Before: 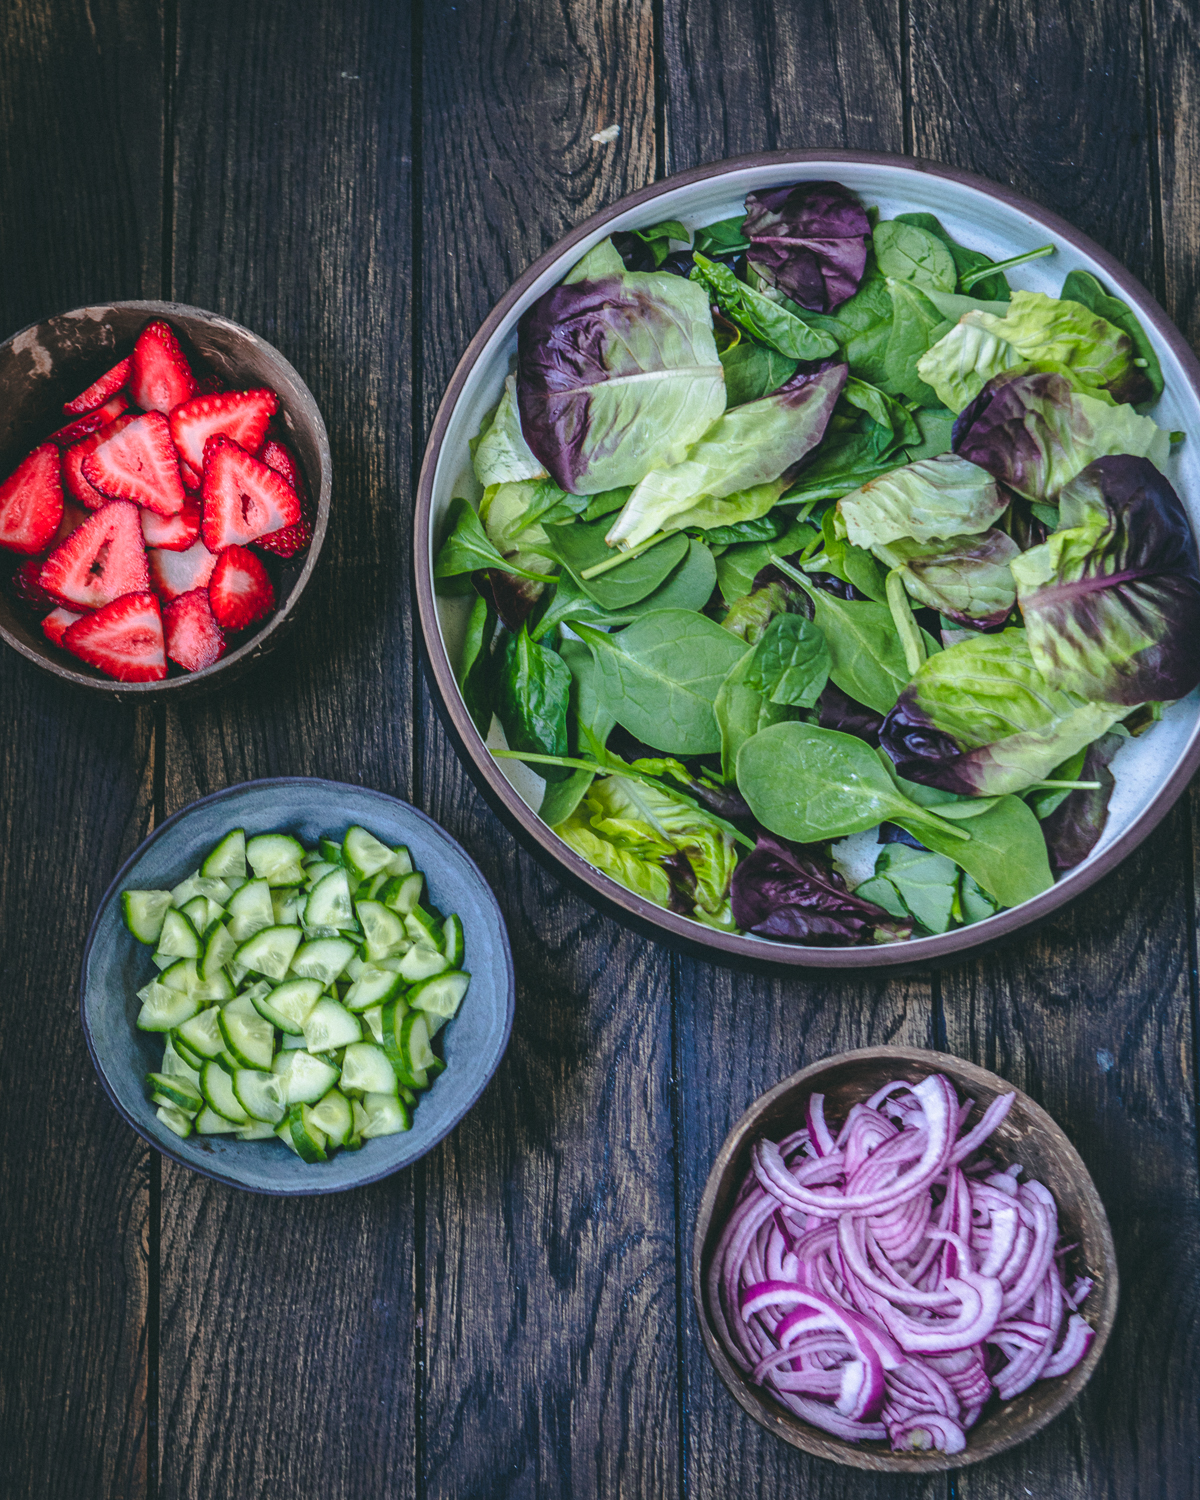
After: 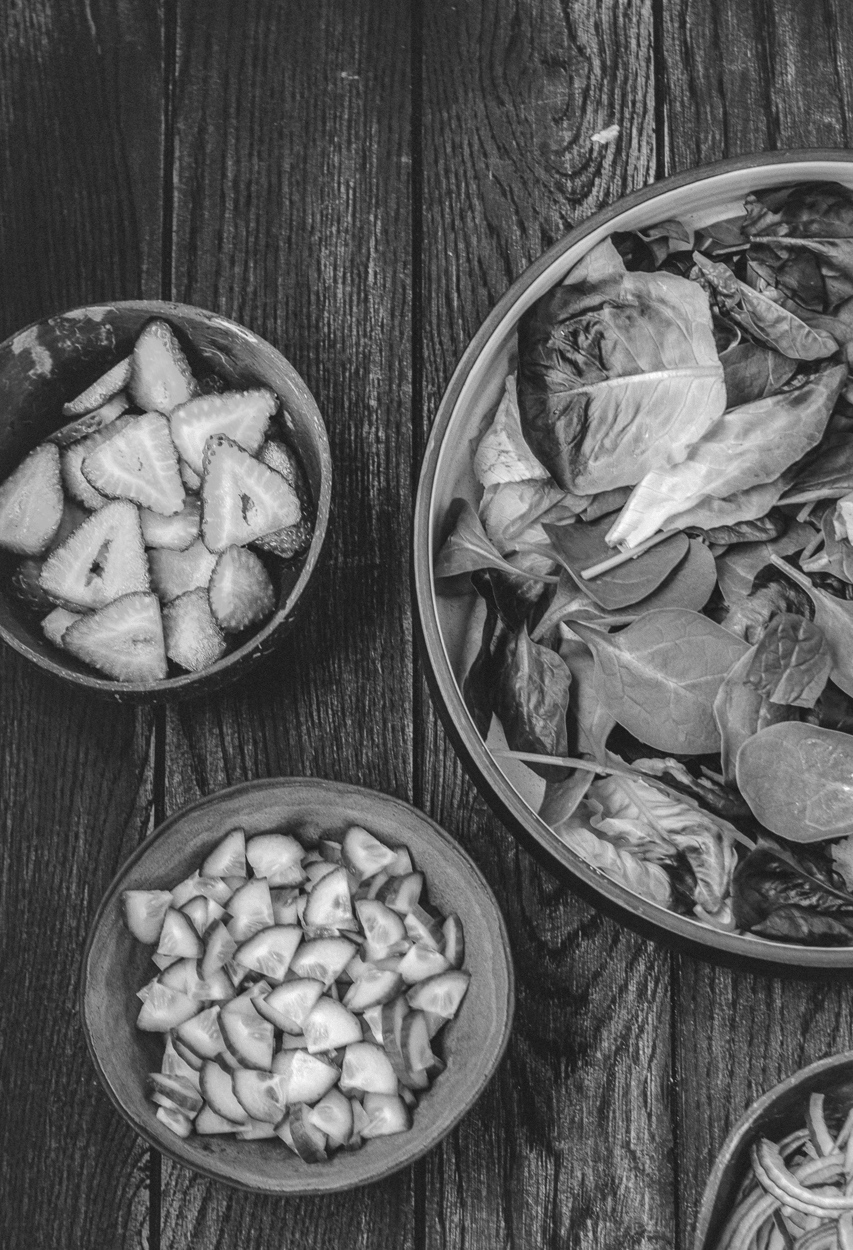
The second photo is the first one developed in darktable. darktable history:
color calibration: output gray [0.714, 0.278, 0, 0], illuminant same as pipeline (D50), adaptation none (bypass)
local contrast: highlights 83%, shadows 81%
crop: right 28.885%, bottom 16.626%
shadows and highlights: on, module defaults
